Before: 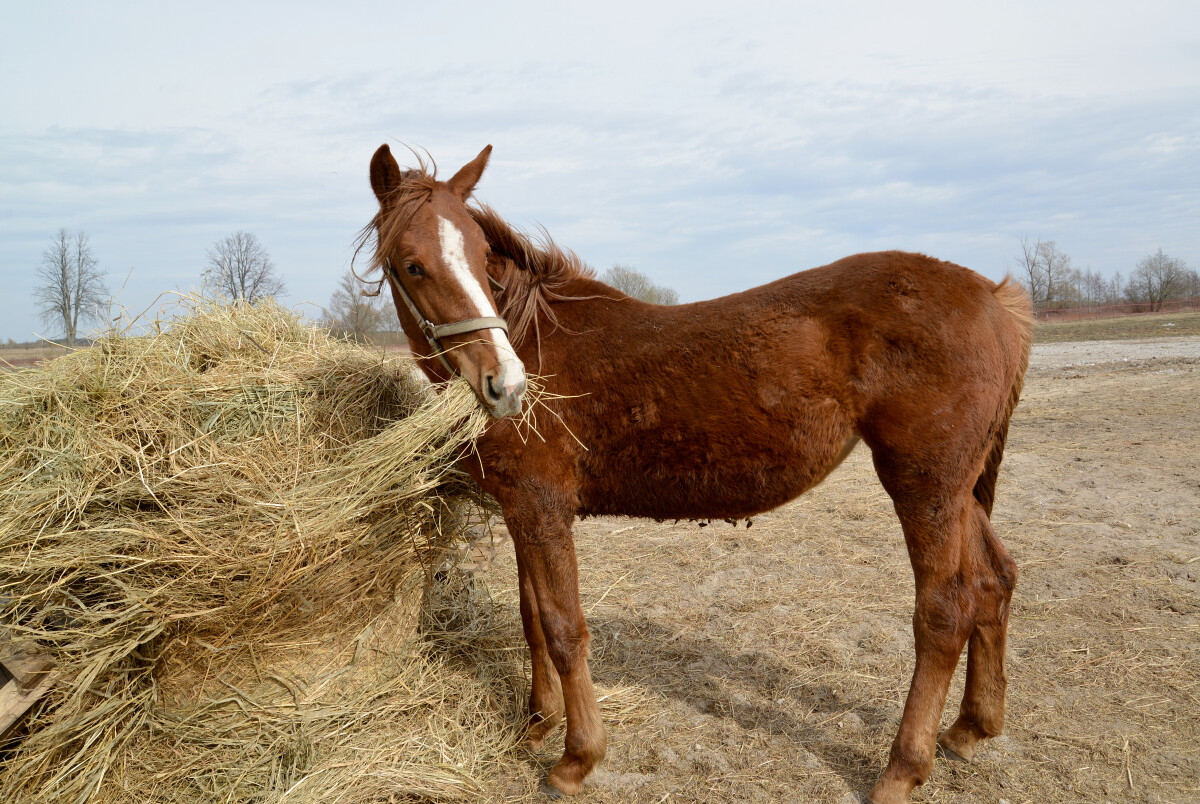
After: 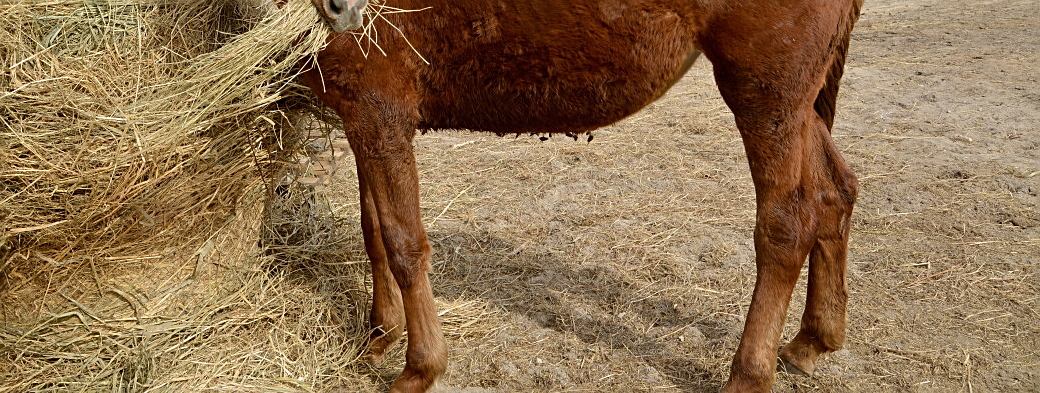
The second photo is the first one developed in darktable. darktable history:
sharpen: on, module defaults
crop and rotate: left 13.306%, top 48.129%, bottom 2.928%
color balance: mode lift, gamma, gain (sRGB)
